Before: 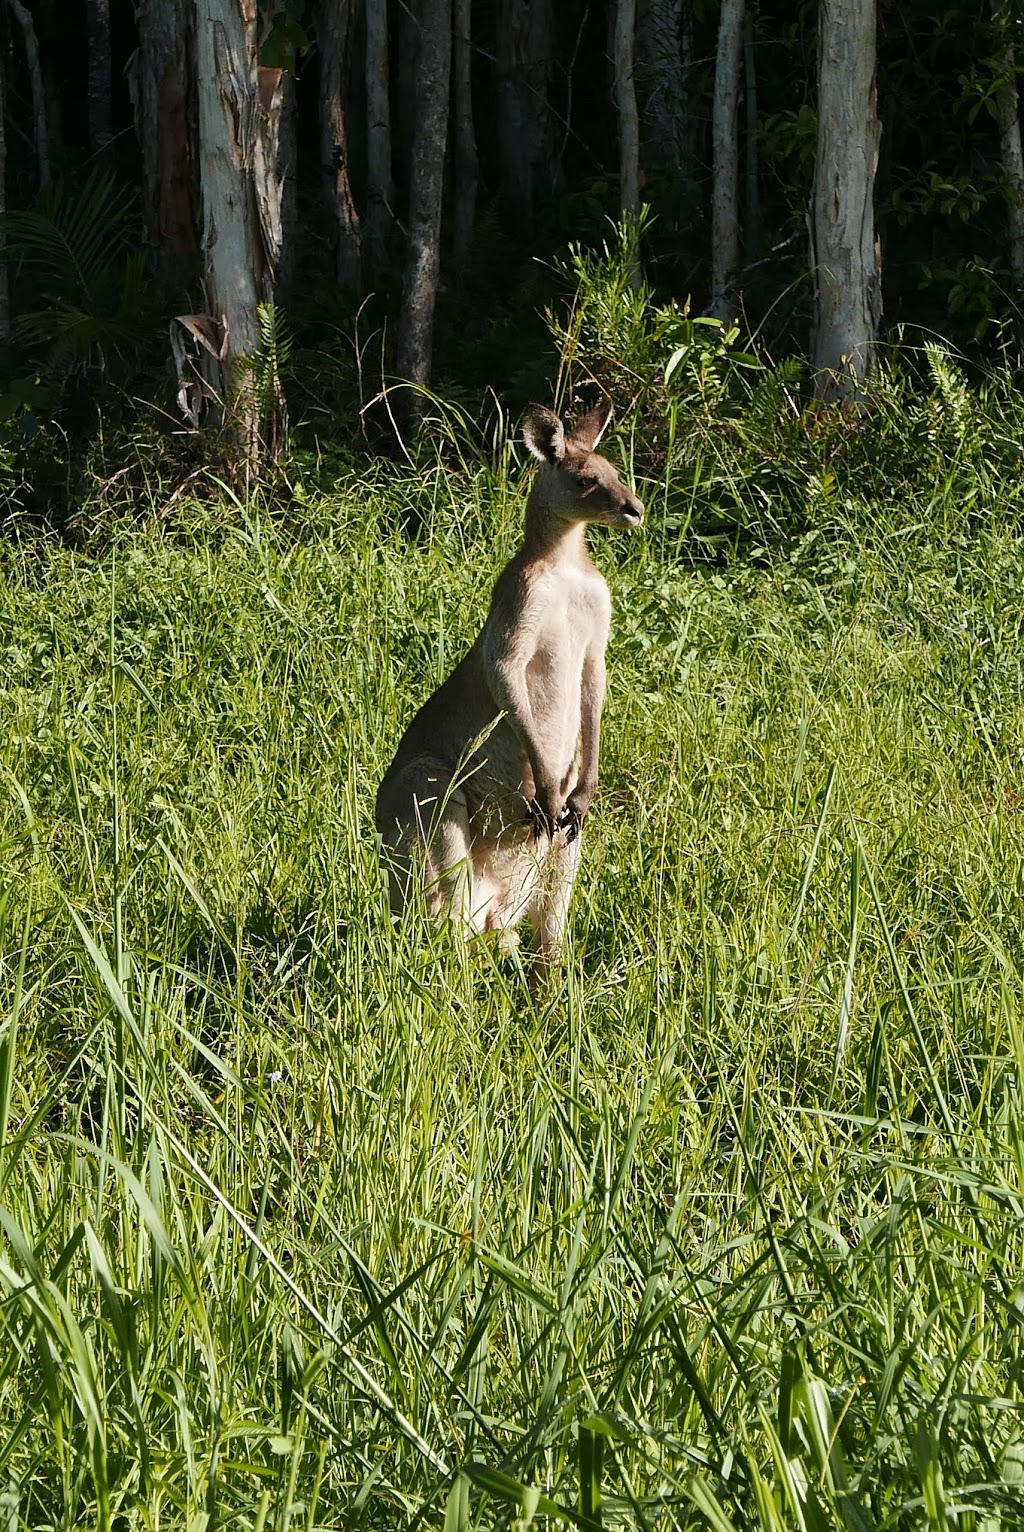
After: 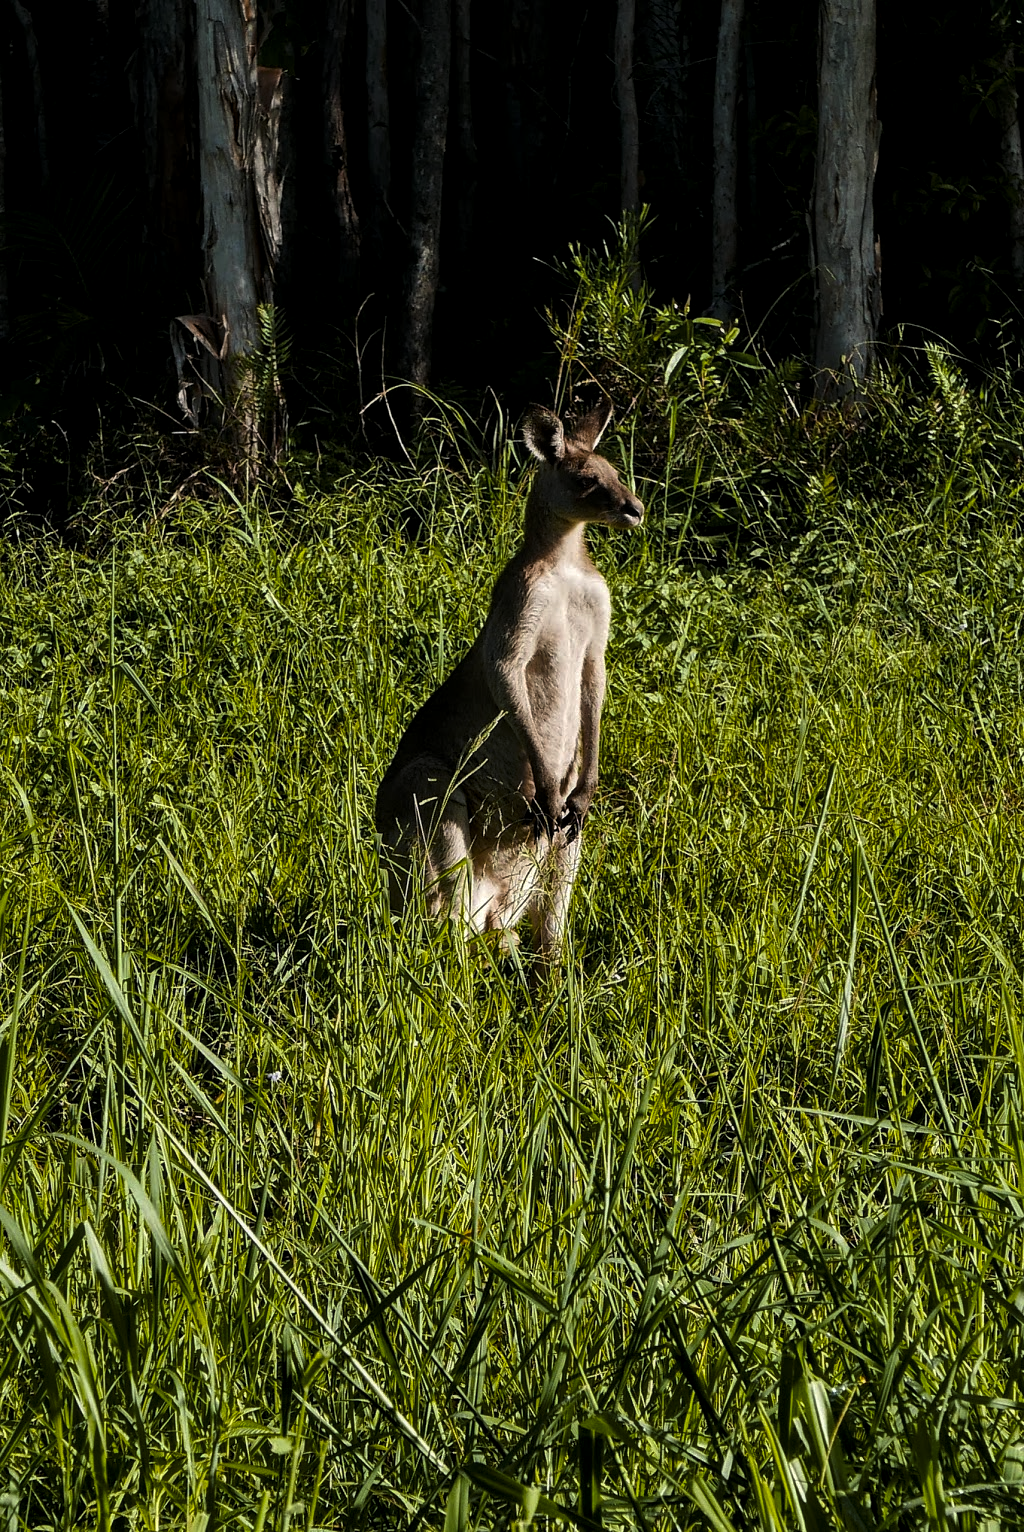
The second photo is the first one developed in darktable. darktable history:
color balance rgb: perceptual saturation grading › global saturation 30.445%, global vibrance 20%
local contrast: detail 130%
levels: levels [0, 0.618, 1]
